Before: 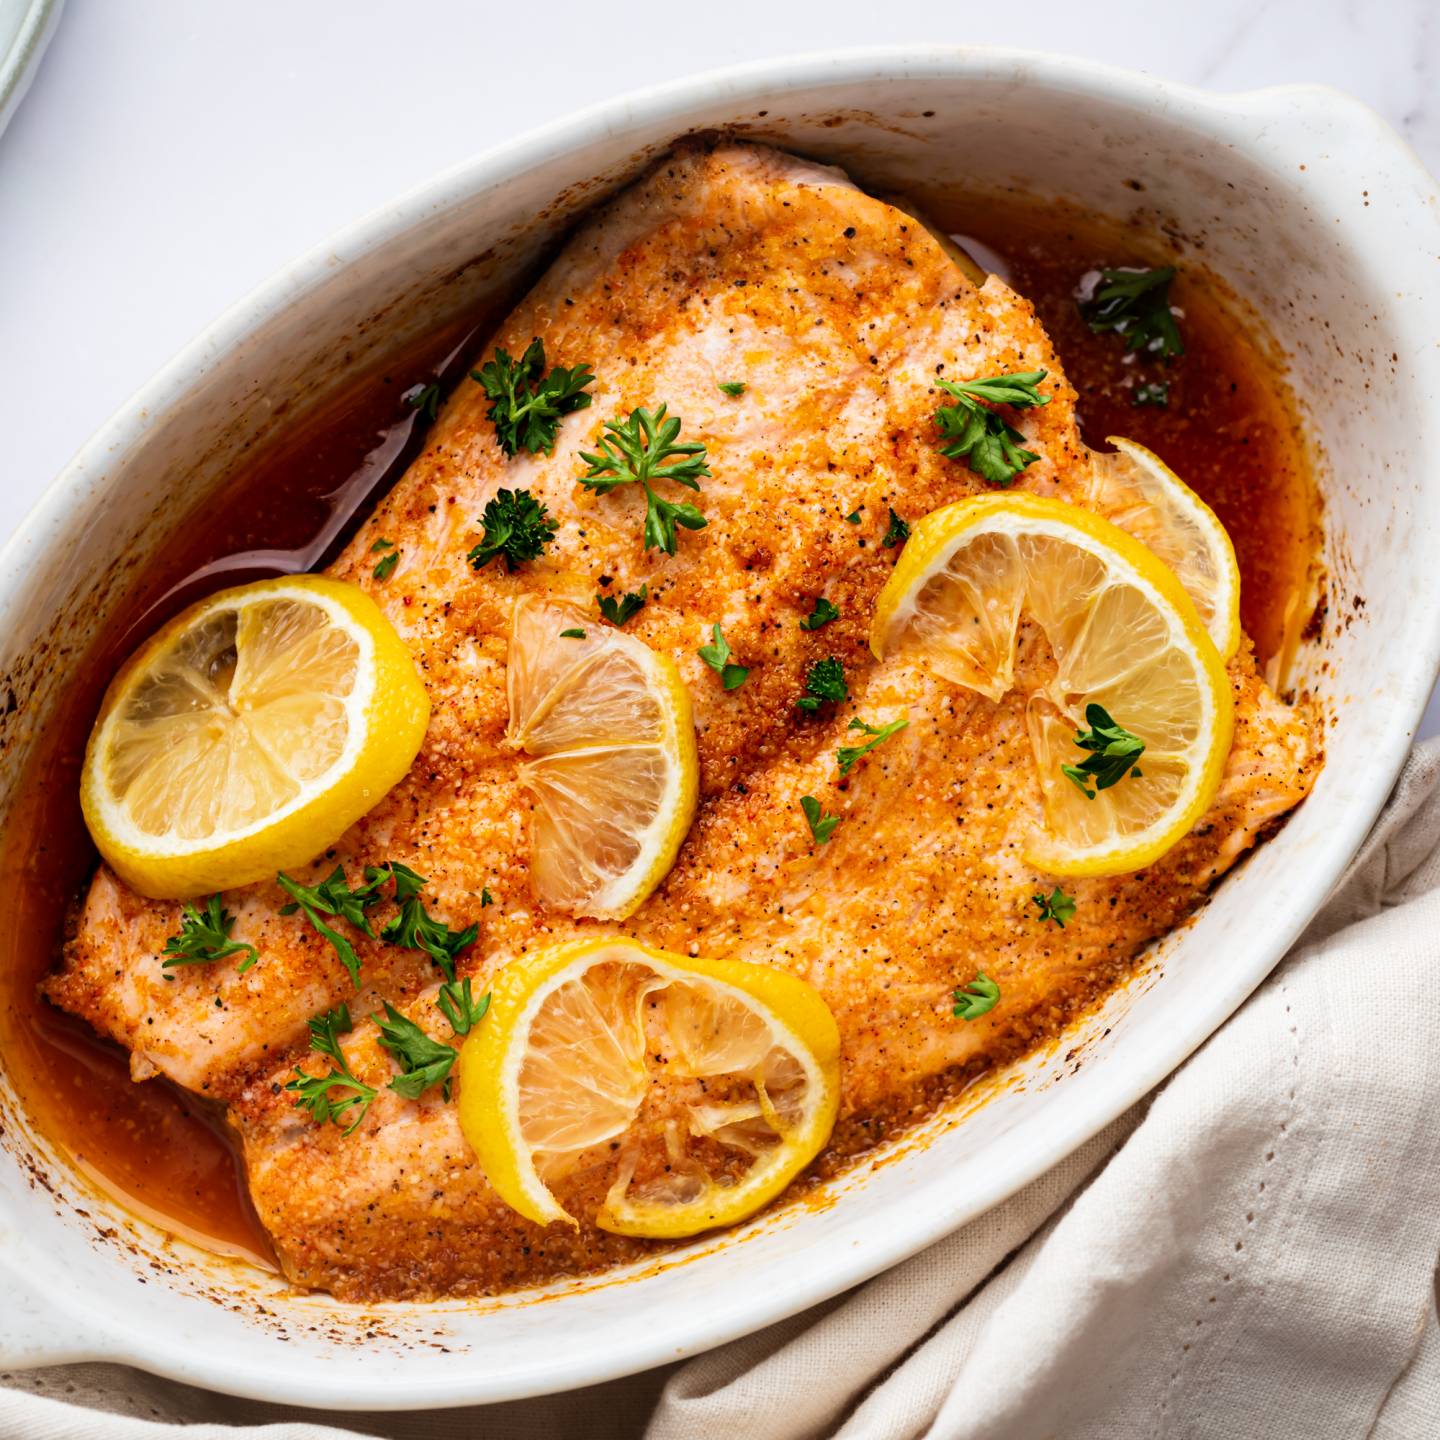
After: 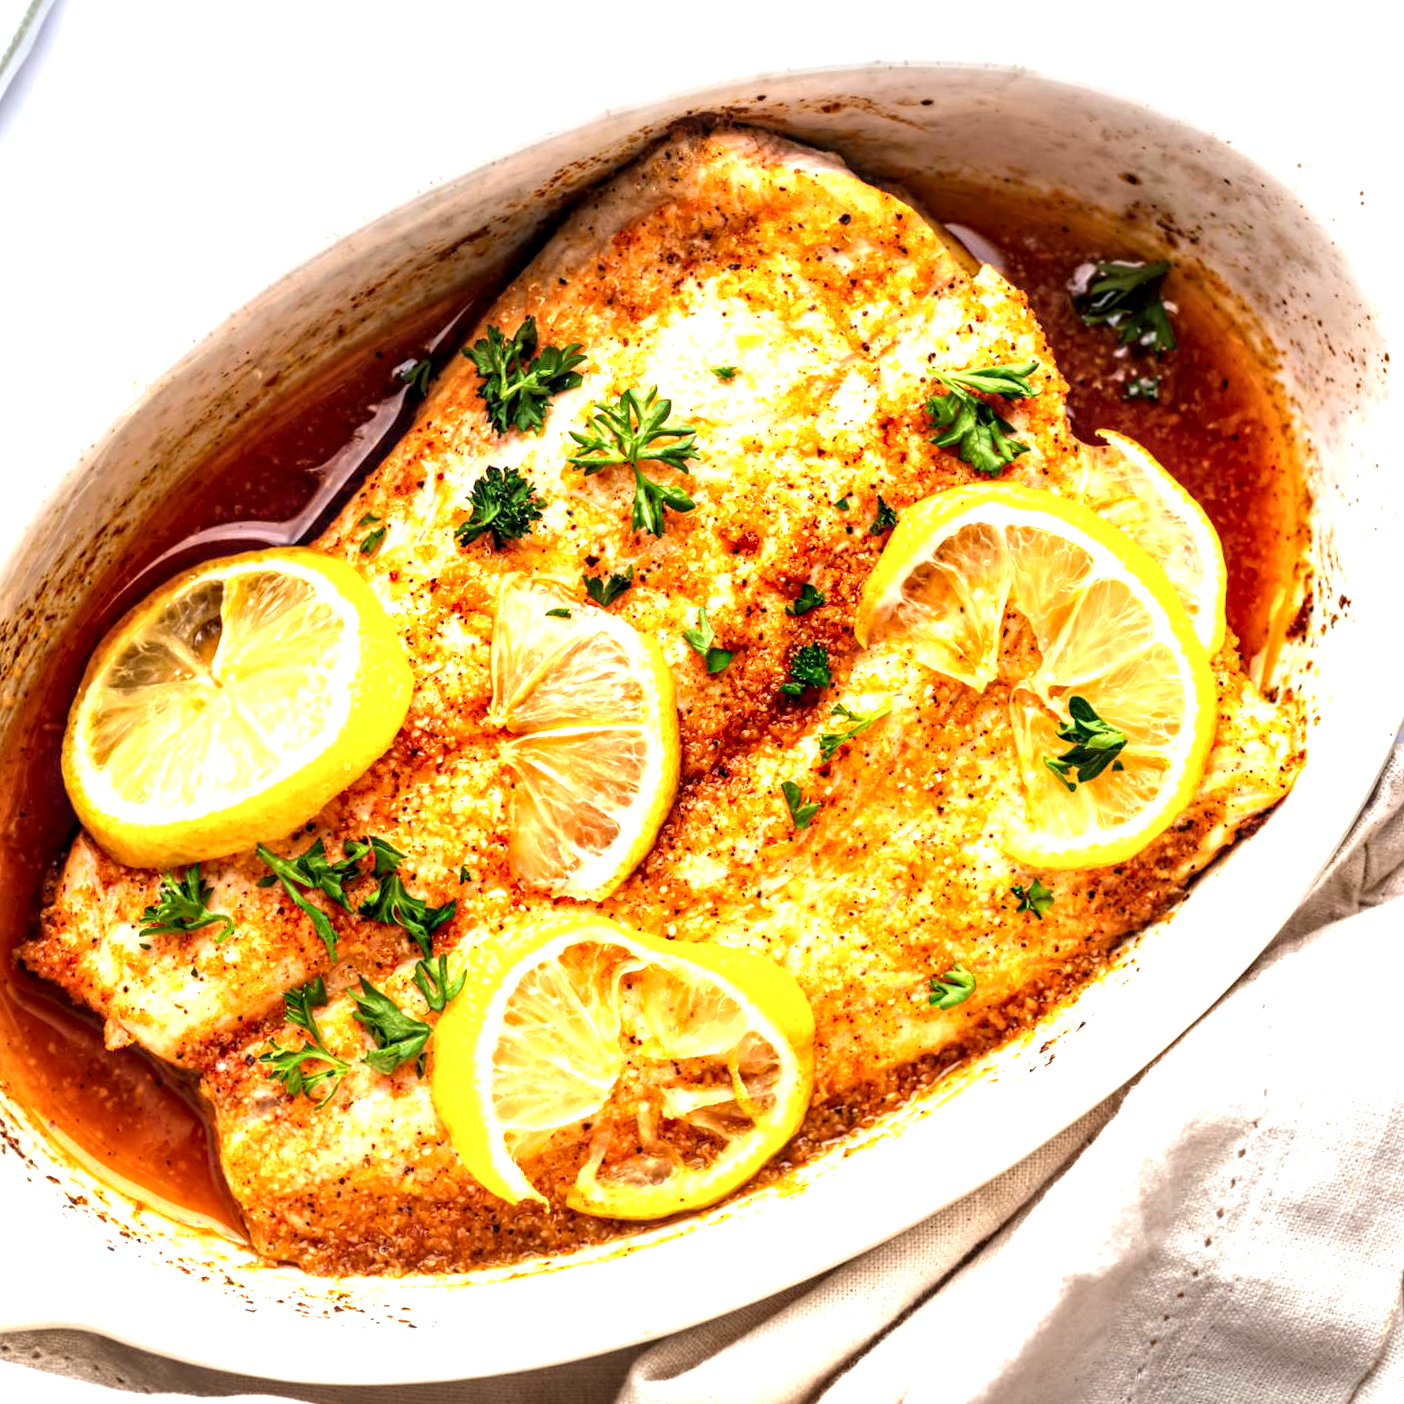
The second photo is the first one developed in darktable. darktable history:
exposure: black level correction 0.001, exposure 1.13 EV, compensate exposure bias true, compensate highlight preservation false
crop and rotate: angle -1.46°
local contrast: detail 150%
